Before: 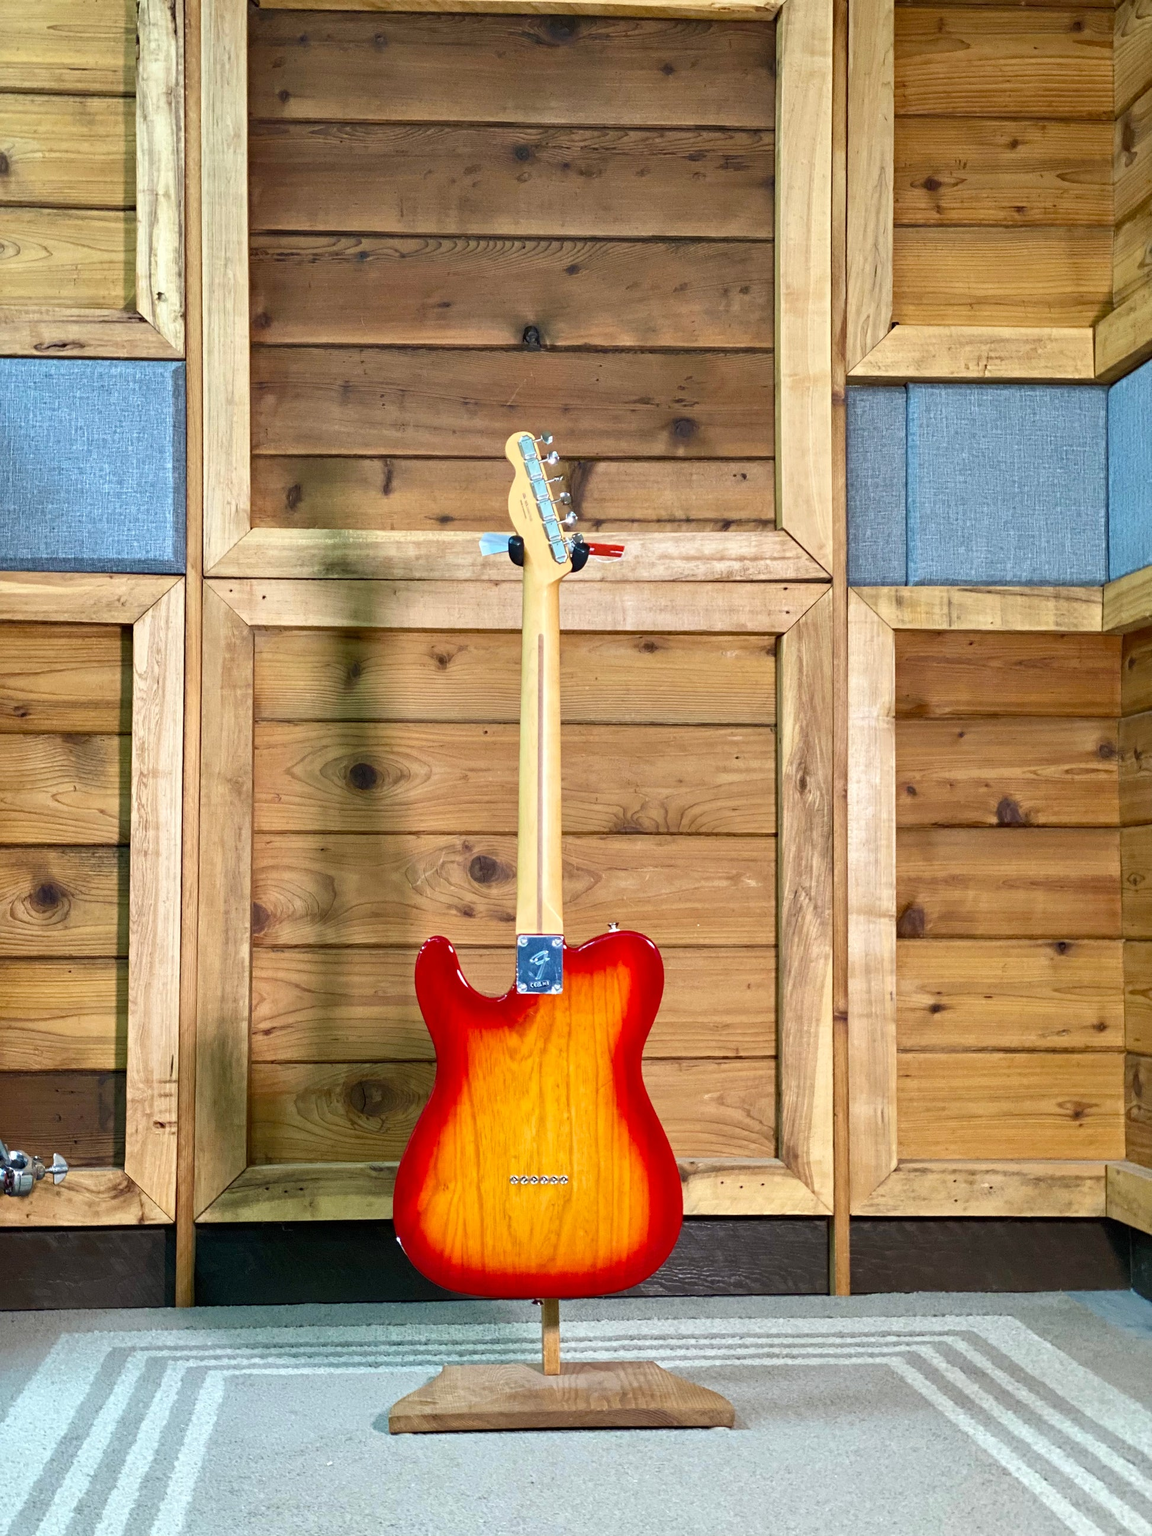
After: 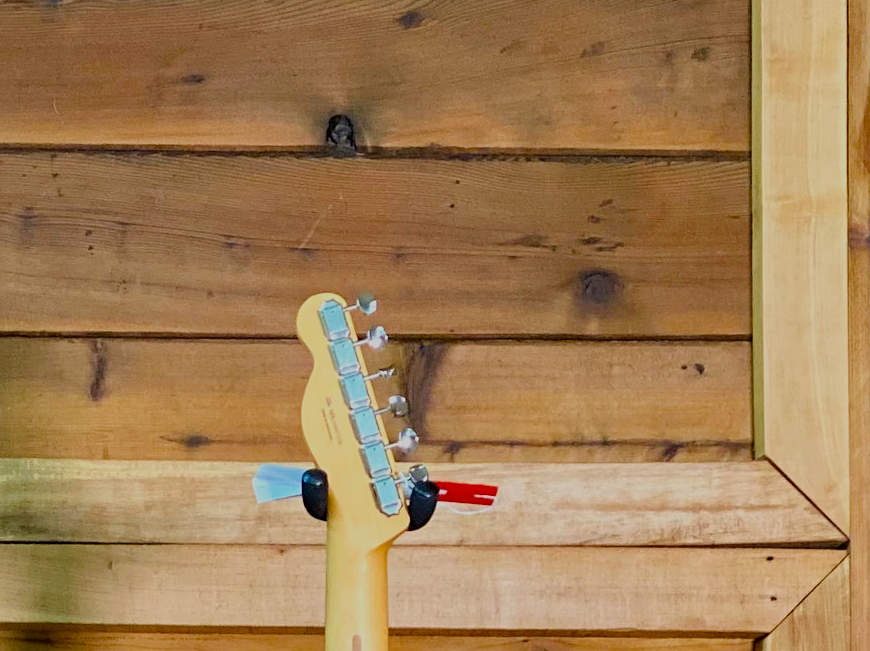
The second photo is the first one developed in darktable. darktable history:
crop: left 28.64%, top 16.832%, right 26.637%, bottom 58.055%
filmic rgb: black relative exposure -8.79 EV, white relative exposure 4.98 EV, threshold 6 EV, target black luminance 0%, hardness 3.77, latitude 66.34%, contrast 0.822, highlights saturation mix 10%, shadows ↔ highlights balance 20%, add noise in highlights 0.1, color science v4 (2020), iterations of high-quality reconstruction 0, type of noise poissonian, enable highlight reconstruction true
sharpen: amount 0.2
